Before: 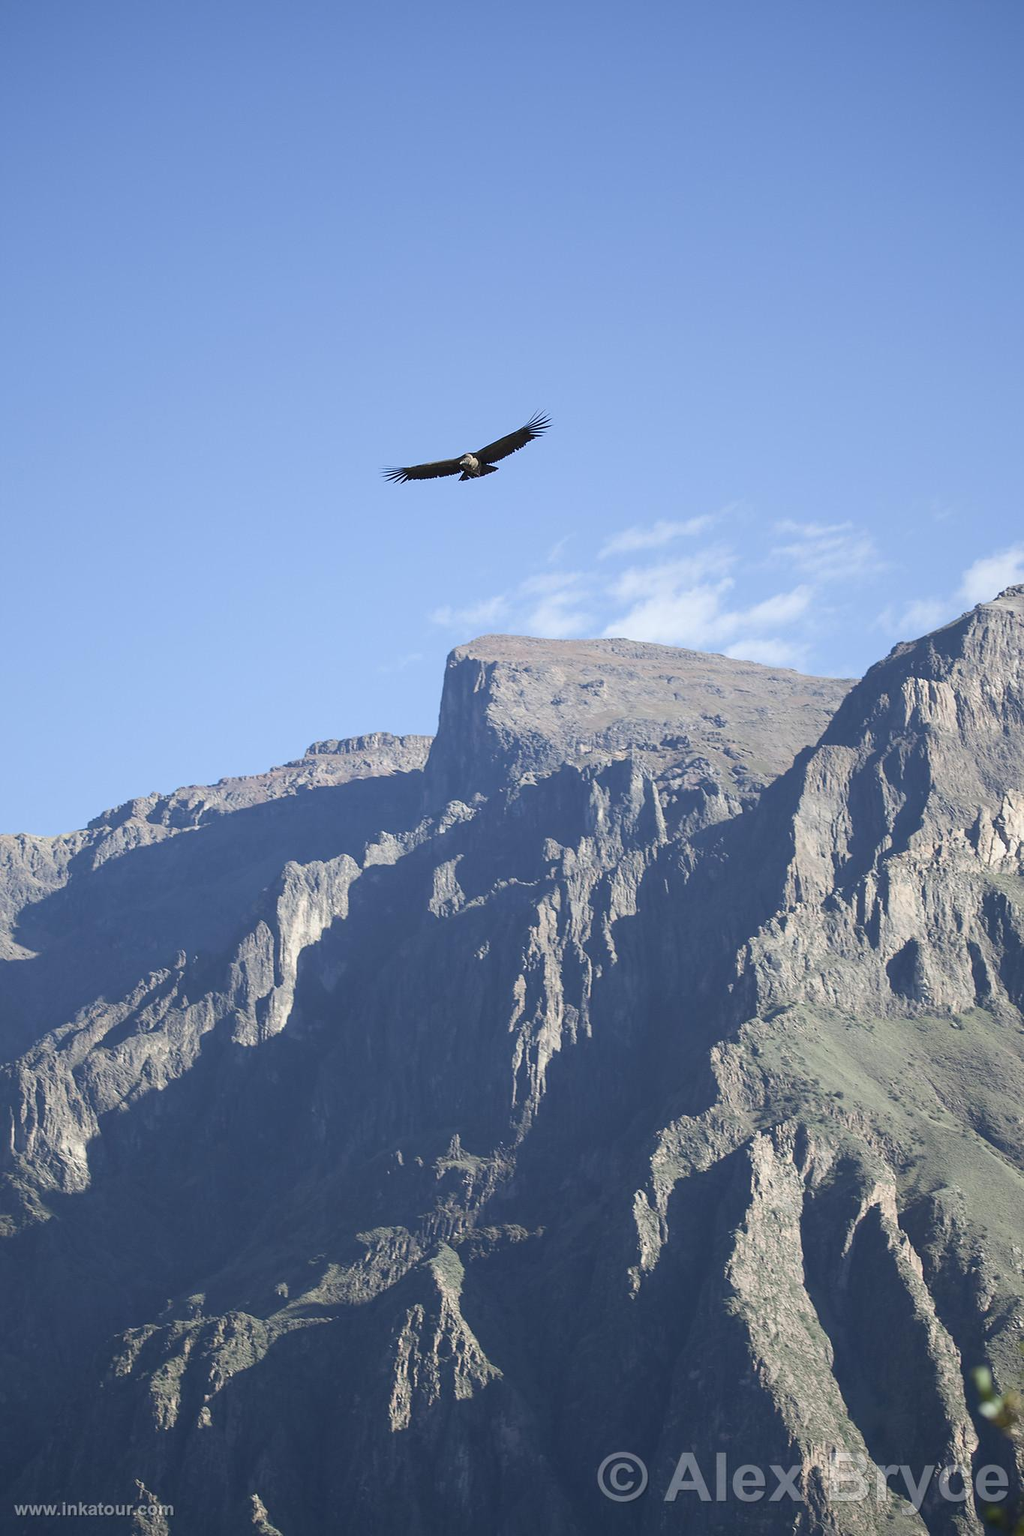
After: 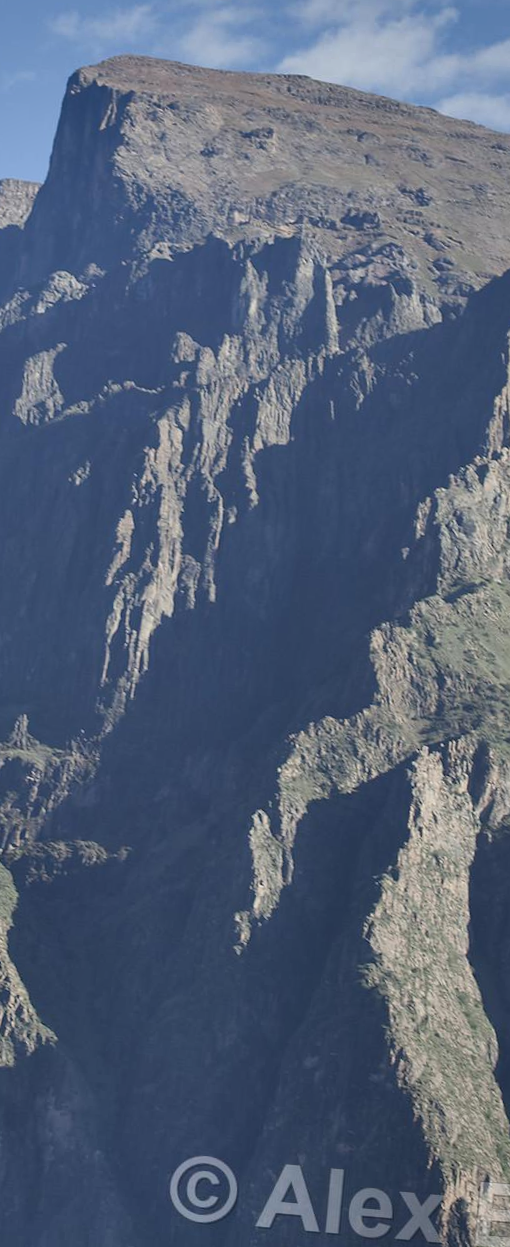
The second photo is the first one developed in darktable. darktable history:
rotate and perspective: rotation 5.12°, automatic cropping off
crop: left 40.878%, top 39.176%, right 25.993%, bottom 3.081%
shadows and highlights: shadows 80.73, white point adjustment -9.07, highlights -61.46, soften with gaussian
